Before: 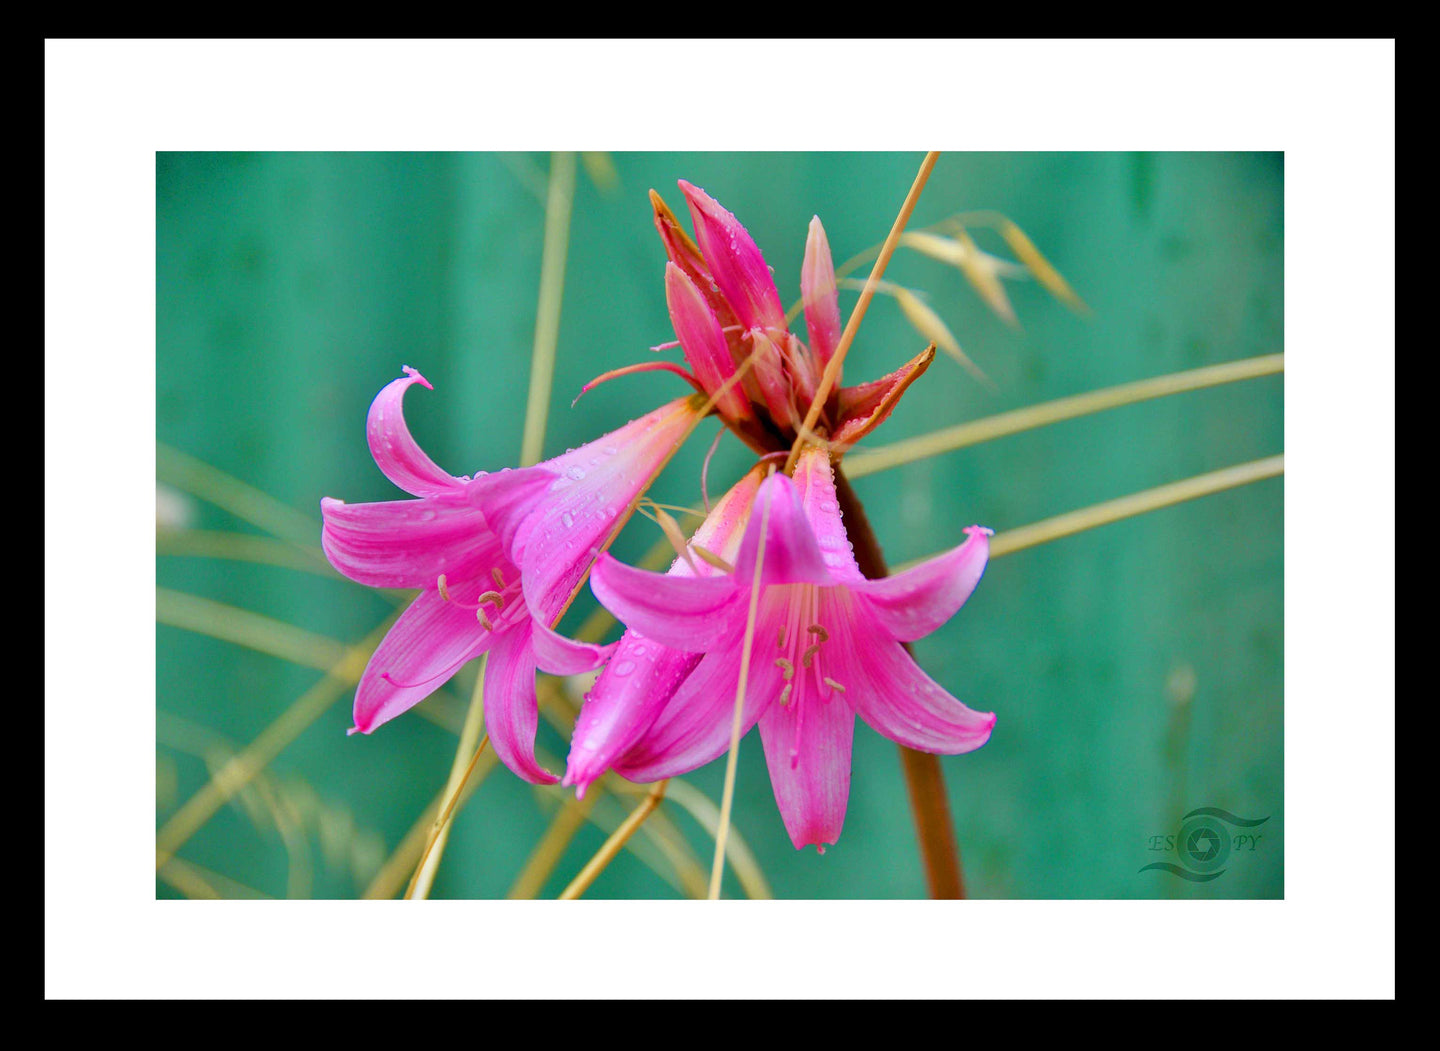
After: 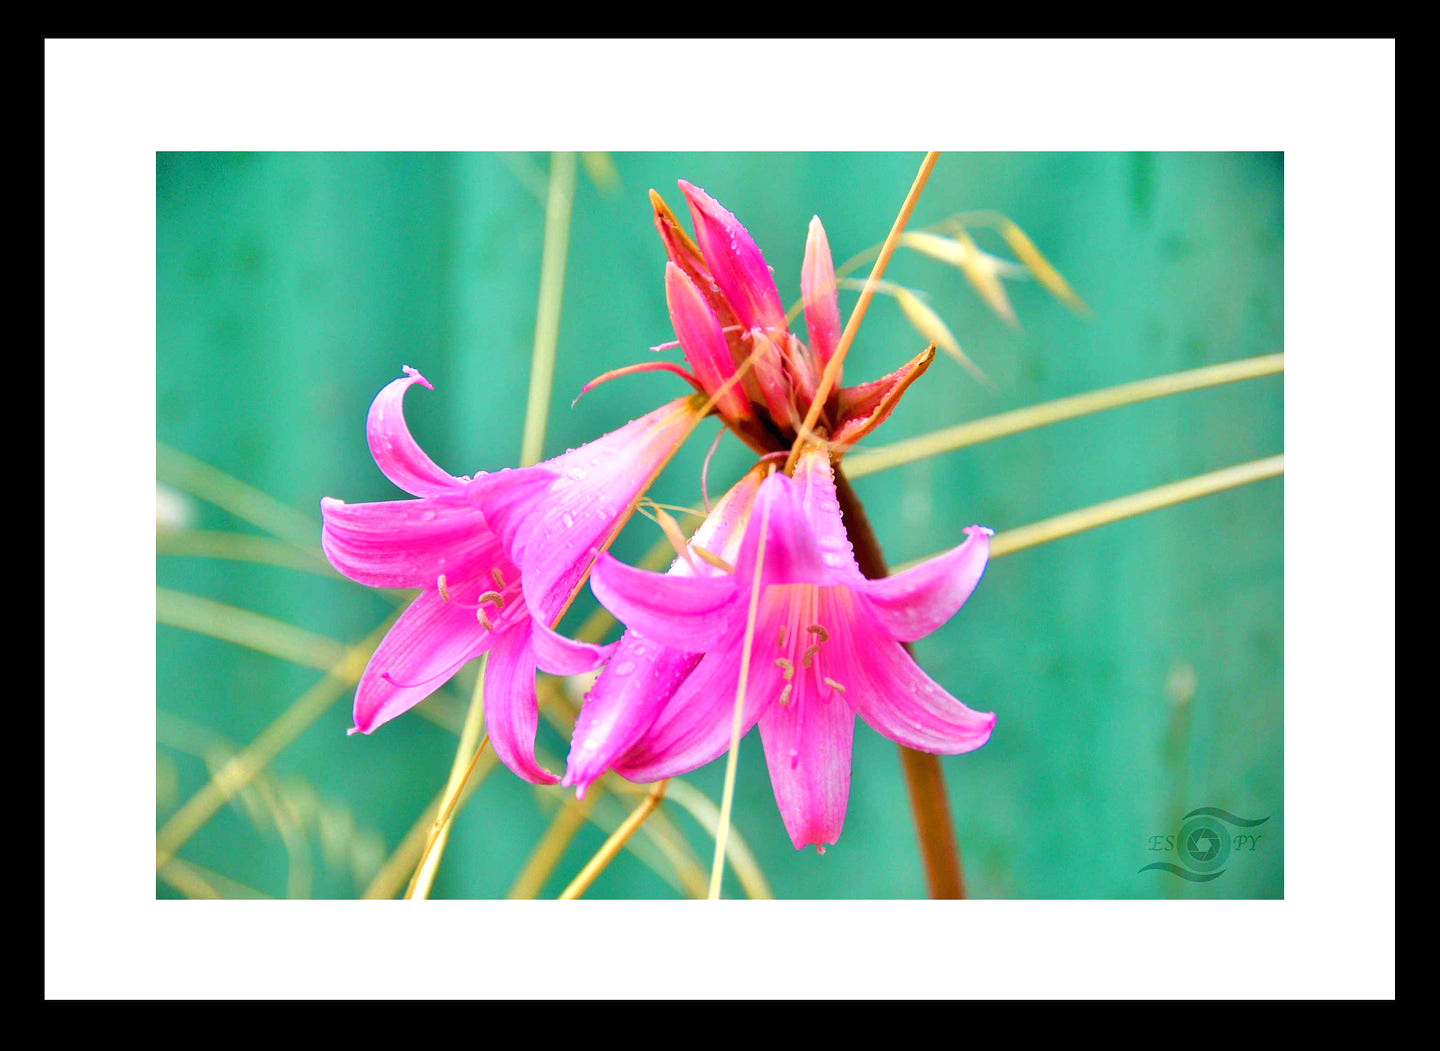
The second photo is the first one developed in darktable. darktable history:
exposure: black level correction 0, exposure 0.697 EV, compensate exposure bias true, compensate highlight preservation false
